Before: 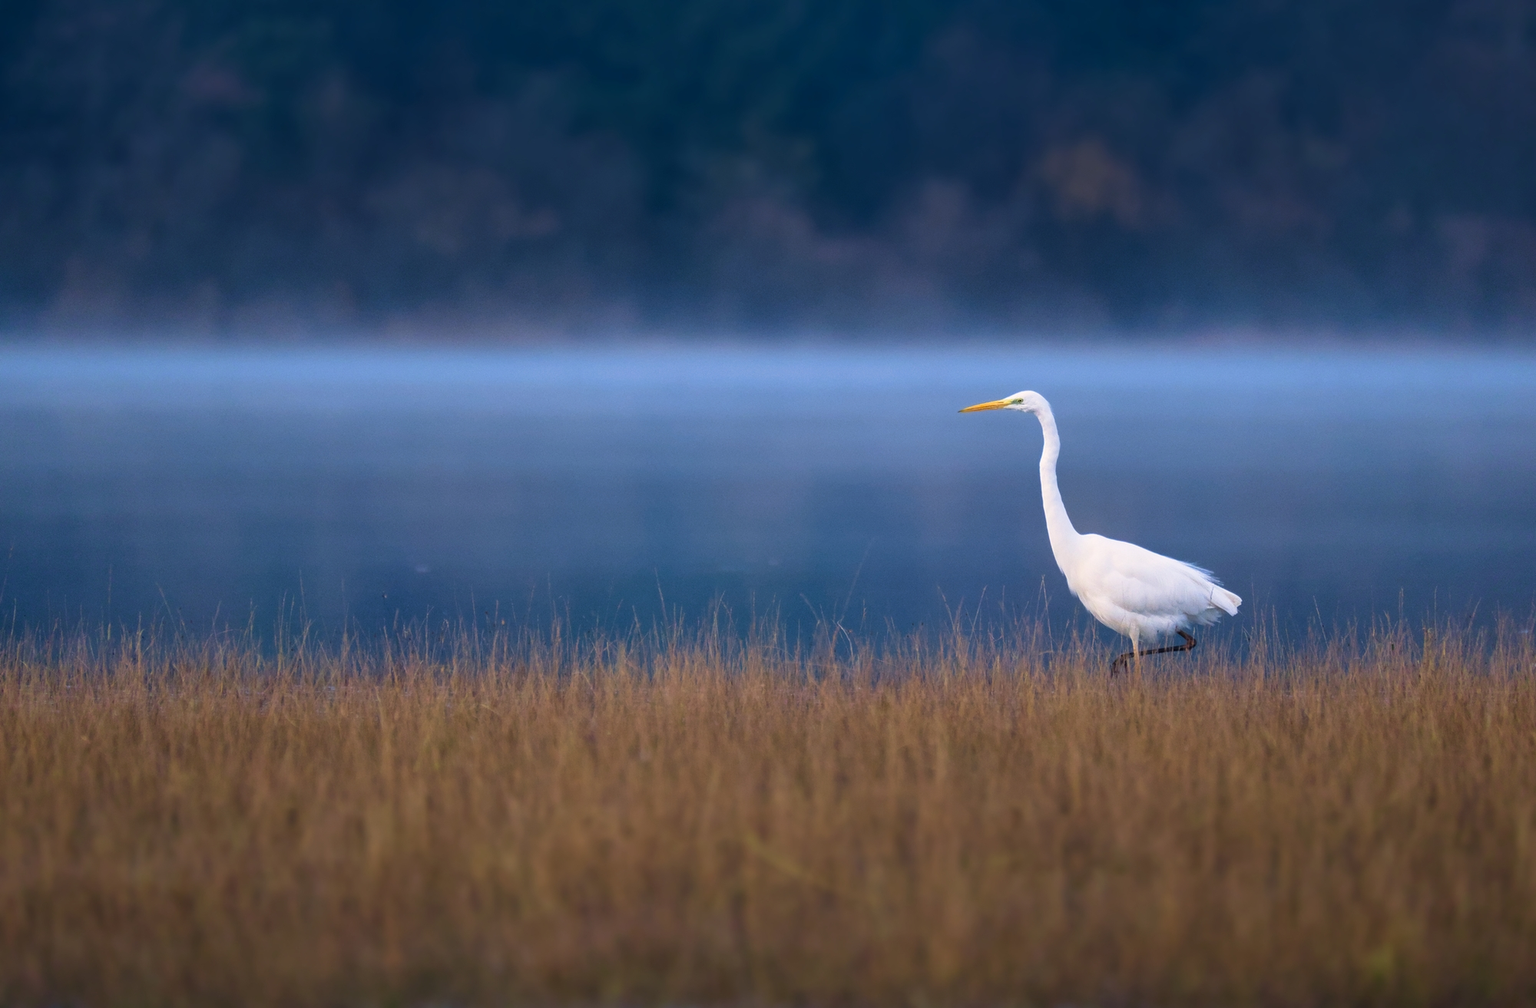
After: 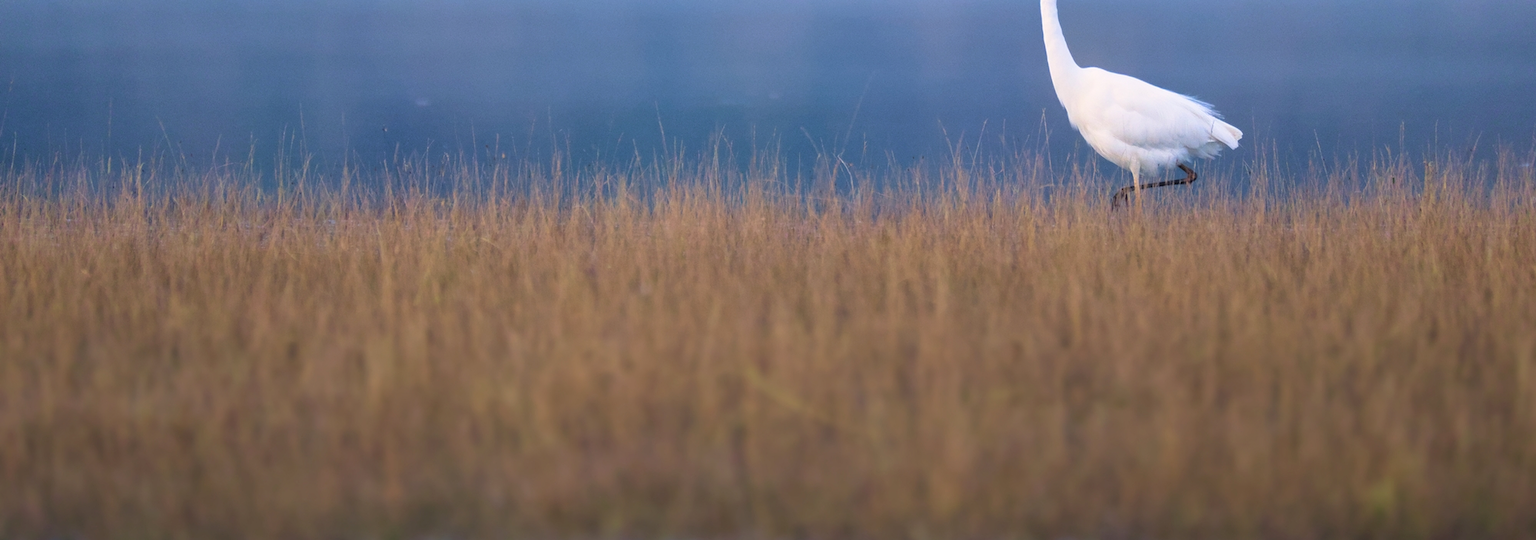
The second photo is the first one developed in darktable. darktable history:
crop and rotate: top 46.351%, right 0.041%
contrast brightness saturation: brightness 0.142
